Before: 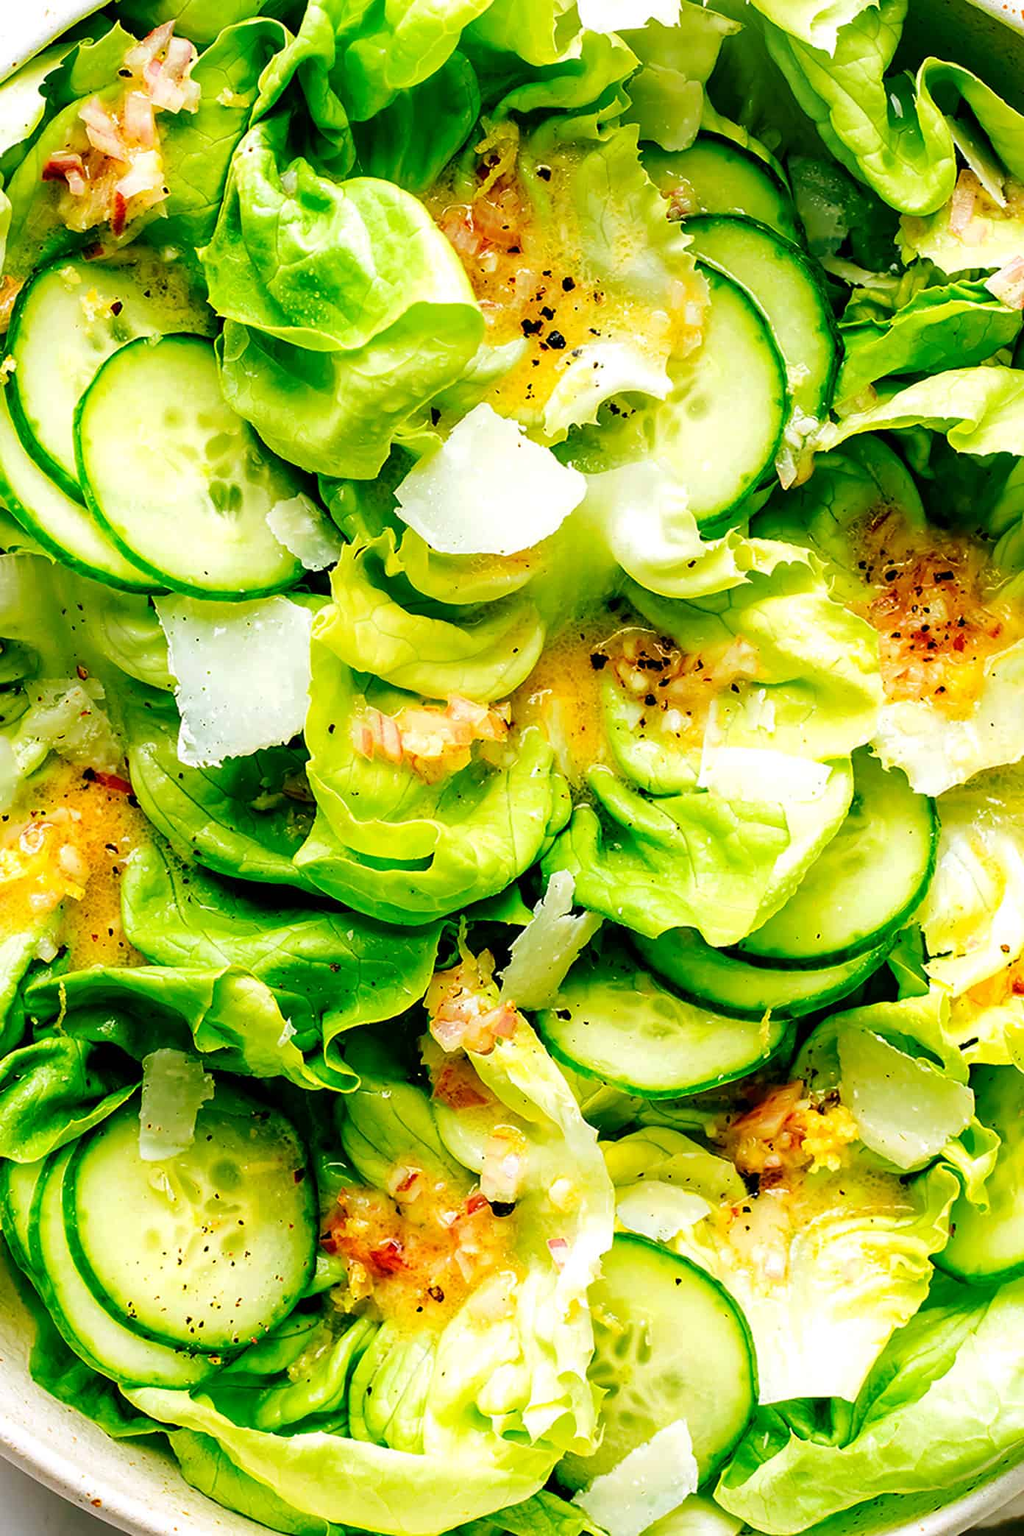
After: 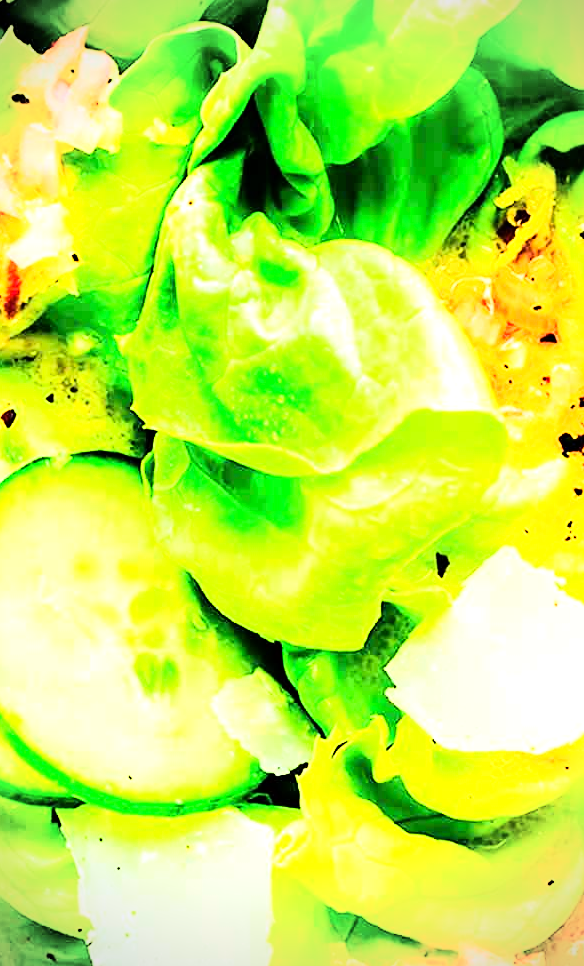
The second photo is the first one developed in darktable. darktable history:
exposure: exposure 1 EV, compensate highlight preservation false
vignetting: fall-off start 79.88%
crop and rotate: left 10.817%, top 0.062%, right 47.194%, bottom 53.626%
rgb curve: curves: ch0 [(0, 0) (0.21, 0.15) (0.24, 0.21) (0.5, 0.75) (0.75, 0.96) (0.89, 0.99) (1, 1)]; ch1 [(0, 0.02) (0.21, 0.13) (0.25, 0.2) (0.5, 0.67) (0.75, 0.9) (0.89, 0.97) (1, 1)]; ch2 [(0, 0.02) (0.21, 0.13) (0.25, 0.2) (0.5, 0.67) (0.75, 0.9) (0.89, 0.97) (1, 1)], compensate middle gray true
